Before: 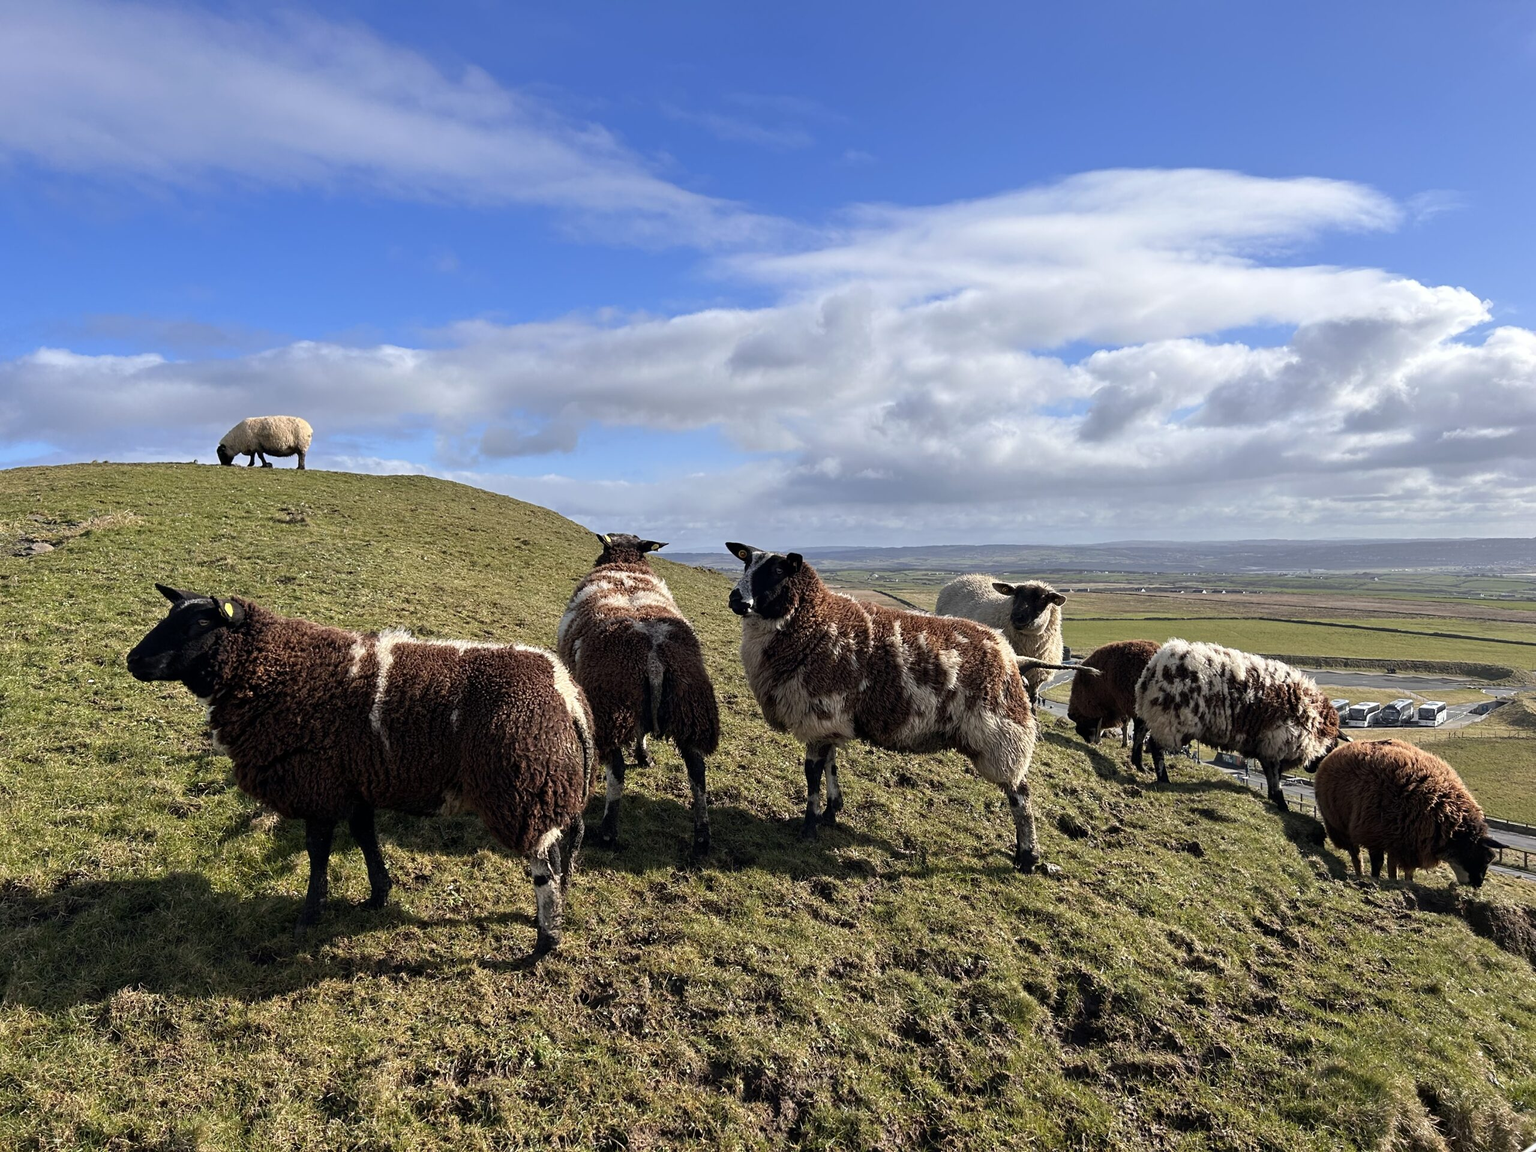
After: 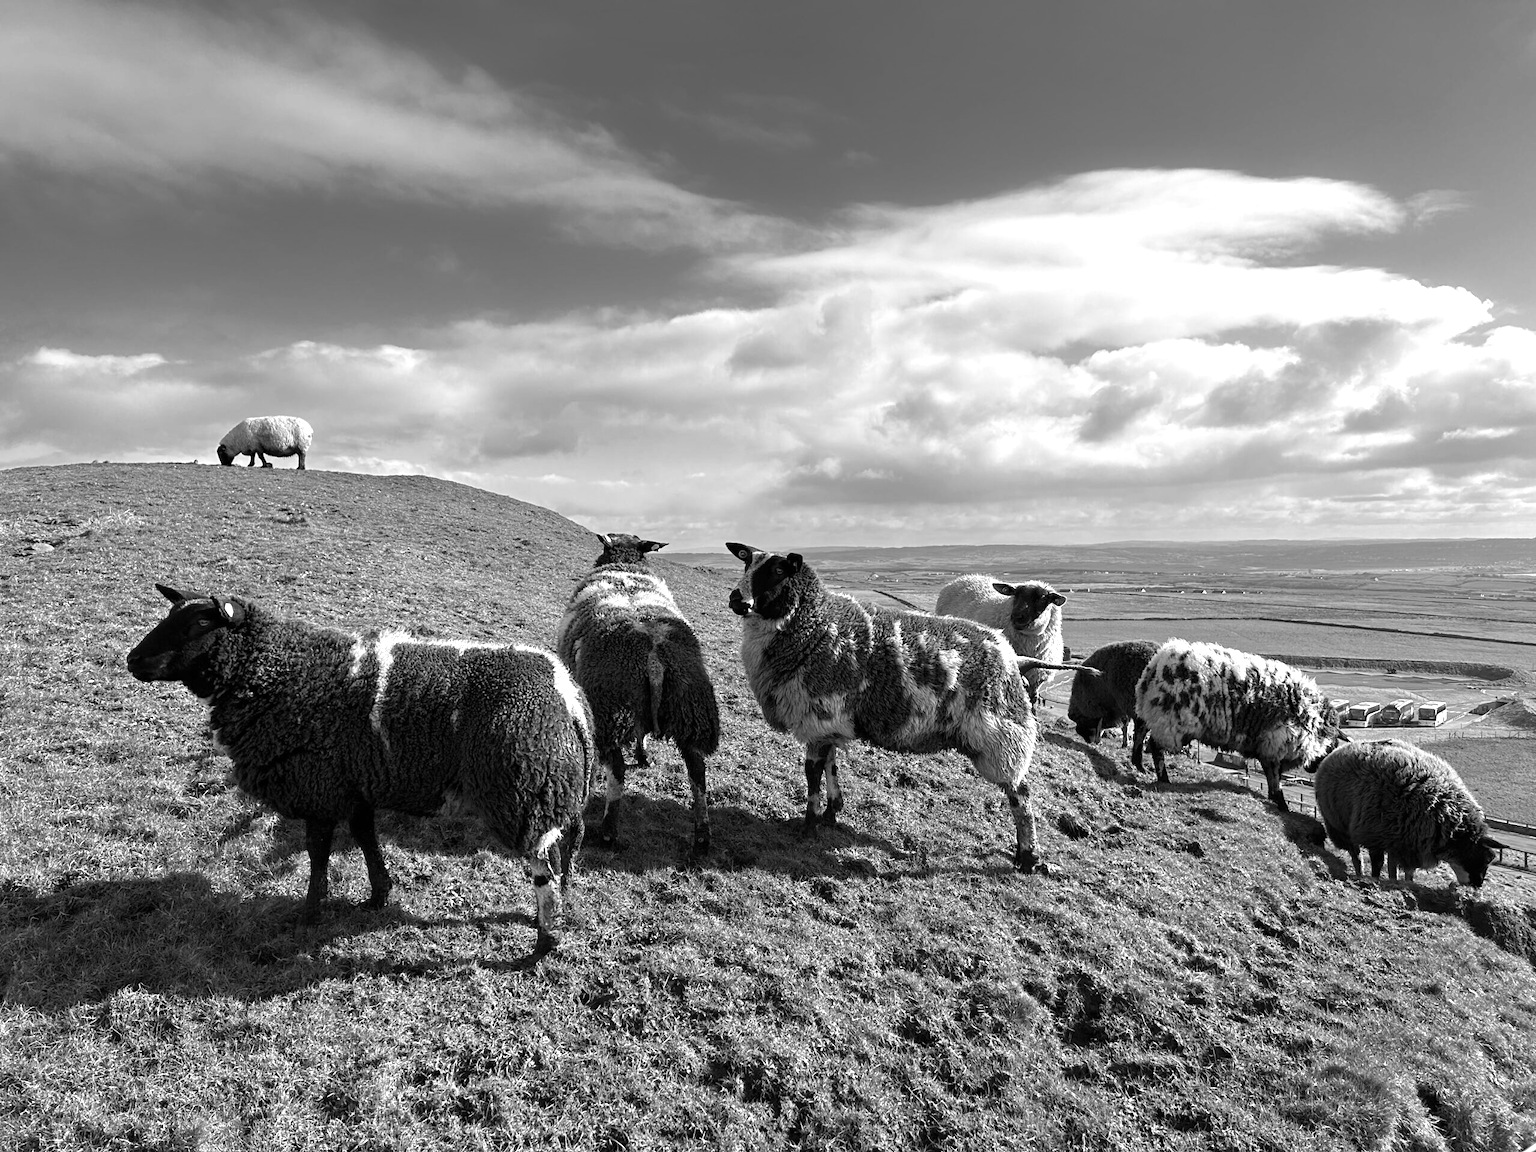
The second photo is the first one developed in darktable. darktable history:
color correction: saturation 3
color balance: output saturation 120%
exposure: exposure 0.496 EV, compensate highlight preservation false
monochrome: a 32, b 64, size 2.3, highlights 1
